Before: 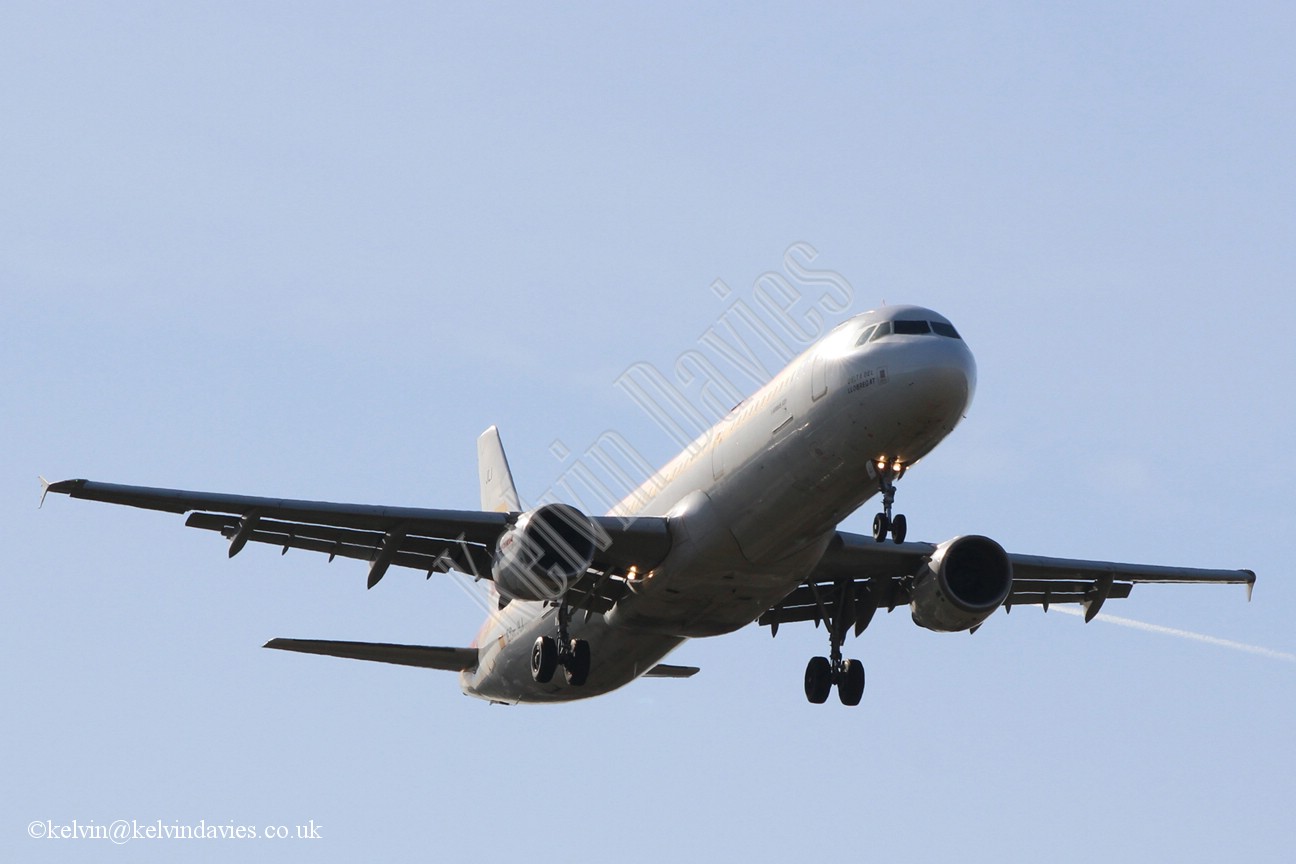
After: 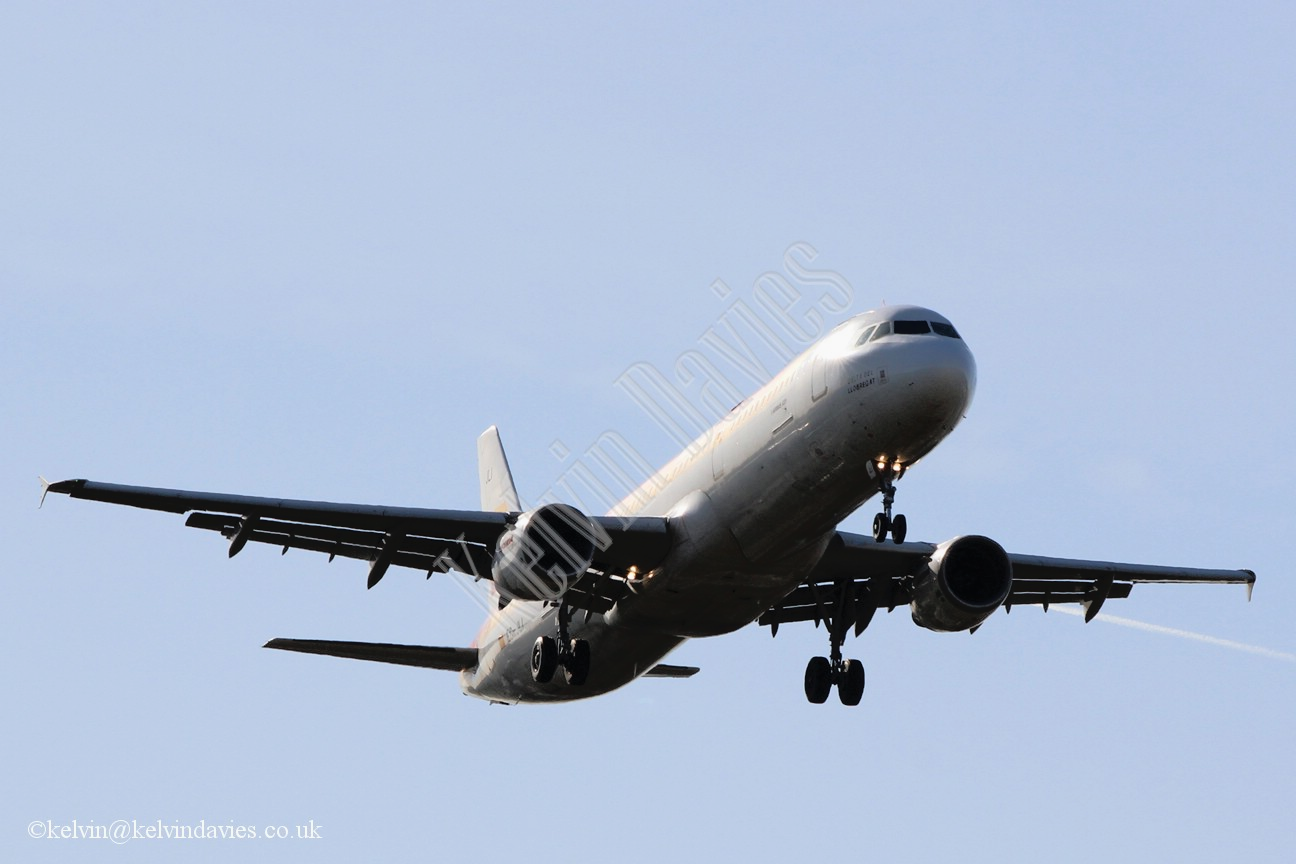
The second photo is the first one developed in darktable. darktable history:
tone equalizer: -8 EV -1.86 EV, -7 EV -1.15 EV, -6 EV -1.66 EV, edges refinement/feathering 500, mask exposure compensation -1.57 EV, preserve details no
